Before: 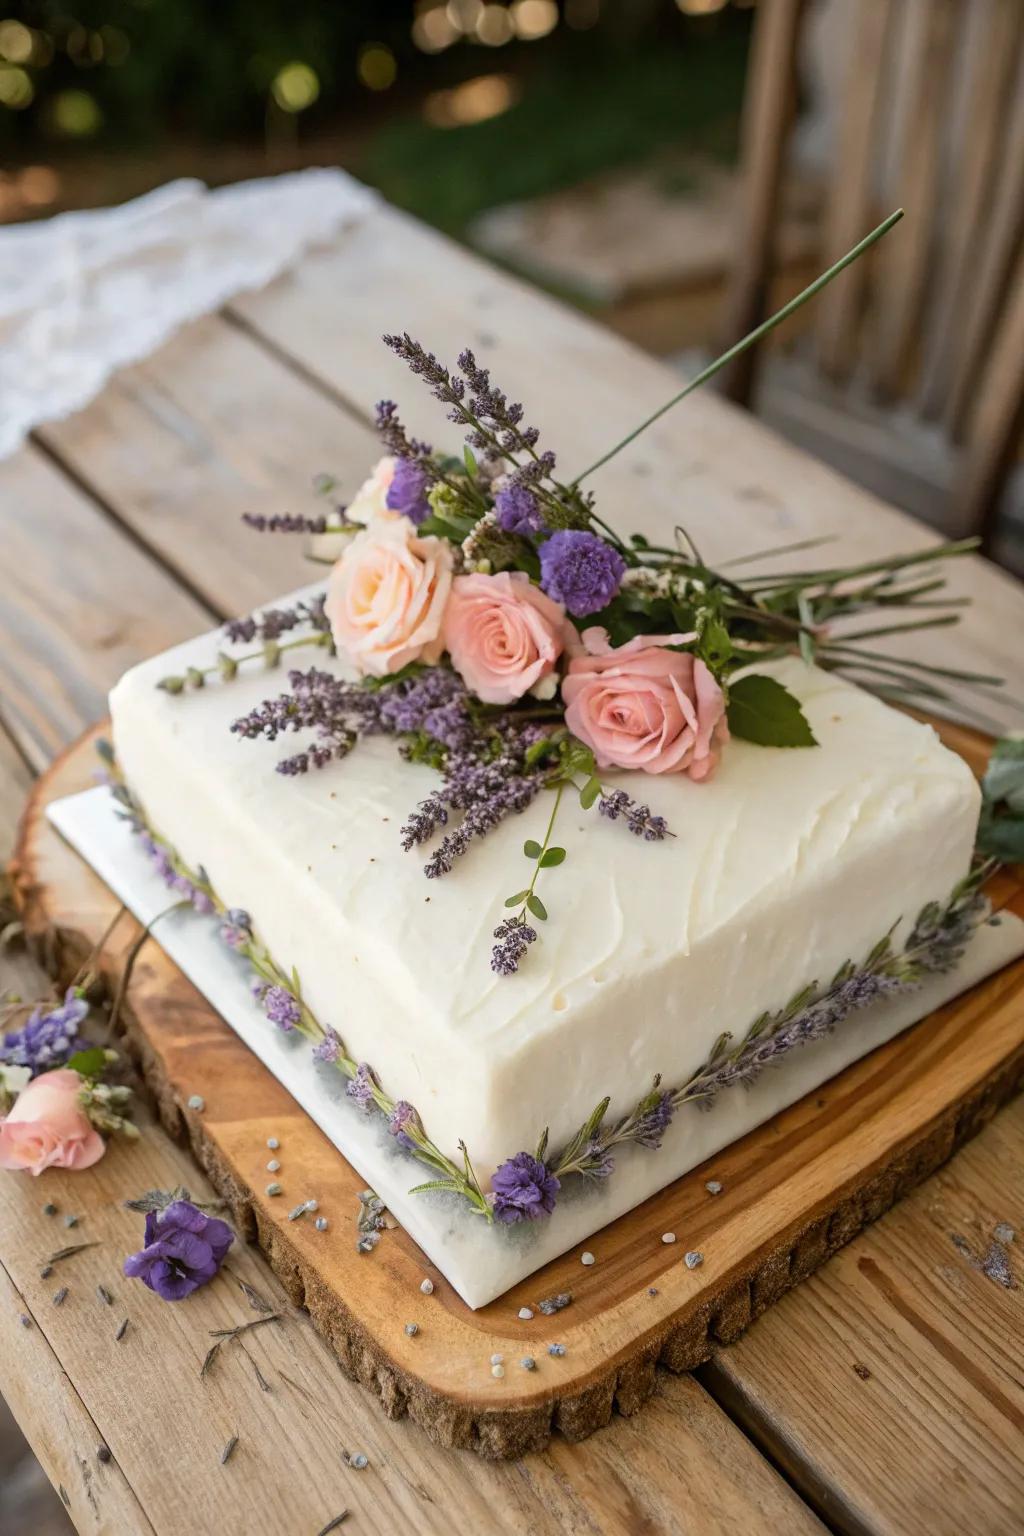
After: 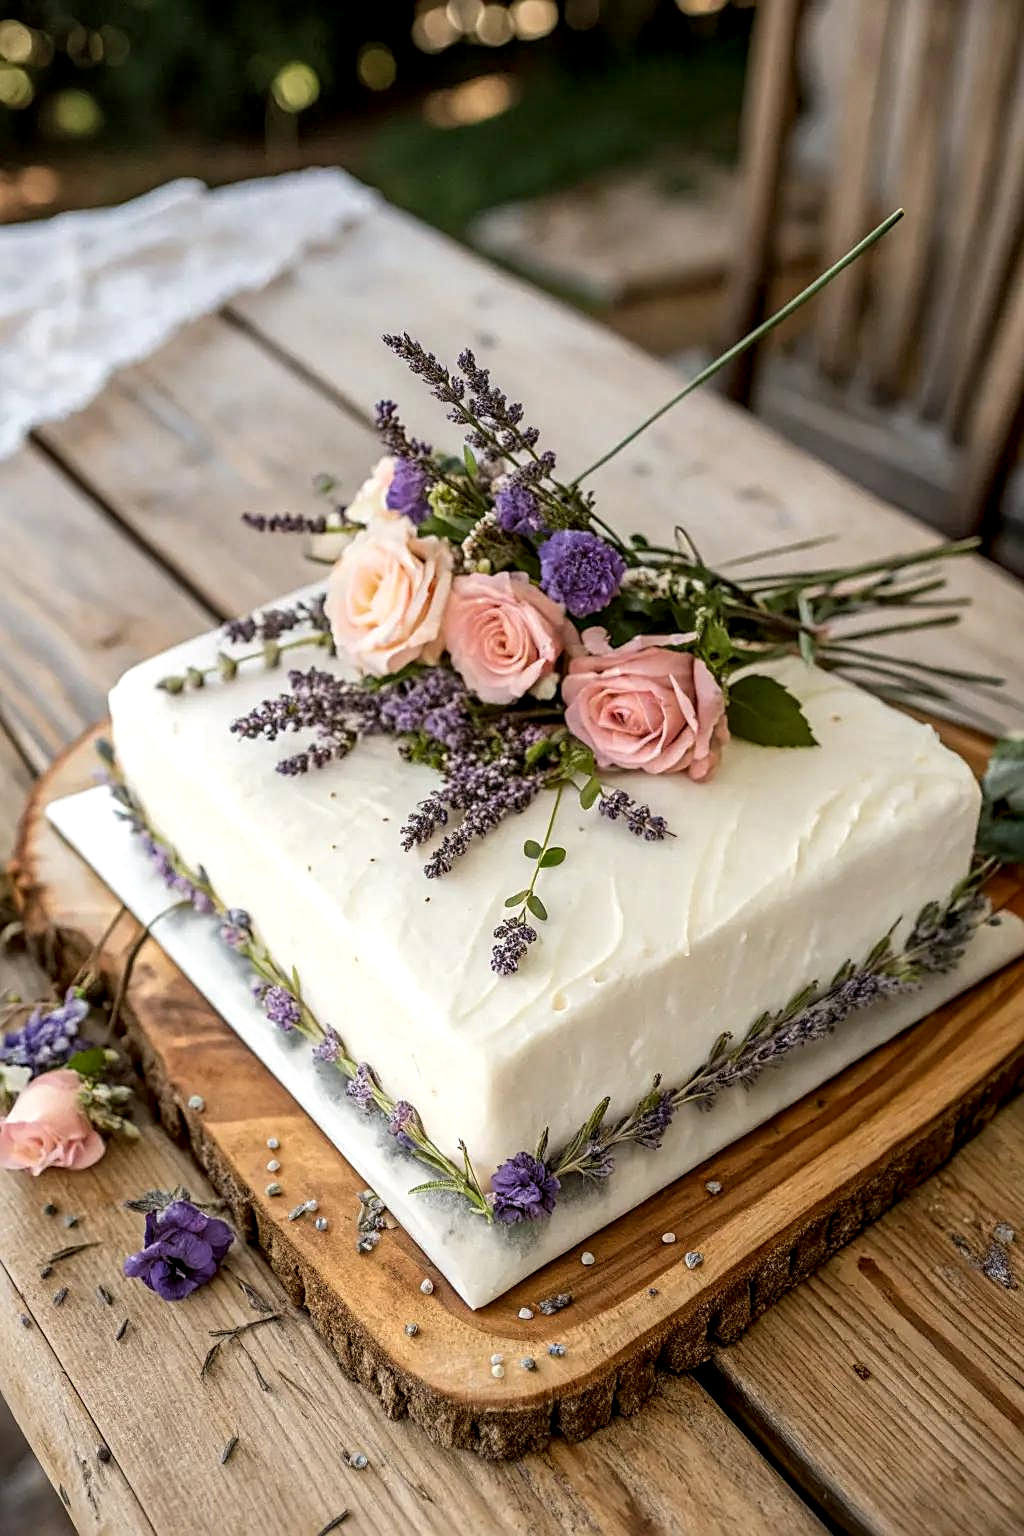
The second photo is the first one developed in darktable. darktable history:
local contrast: detail 150%
sharpen: on, module defaults
